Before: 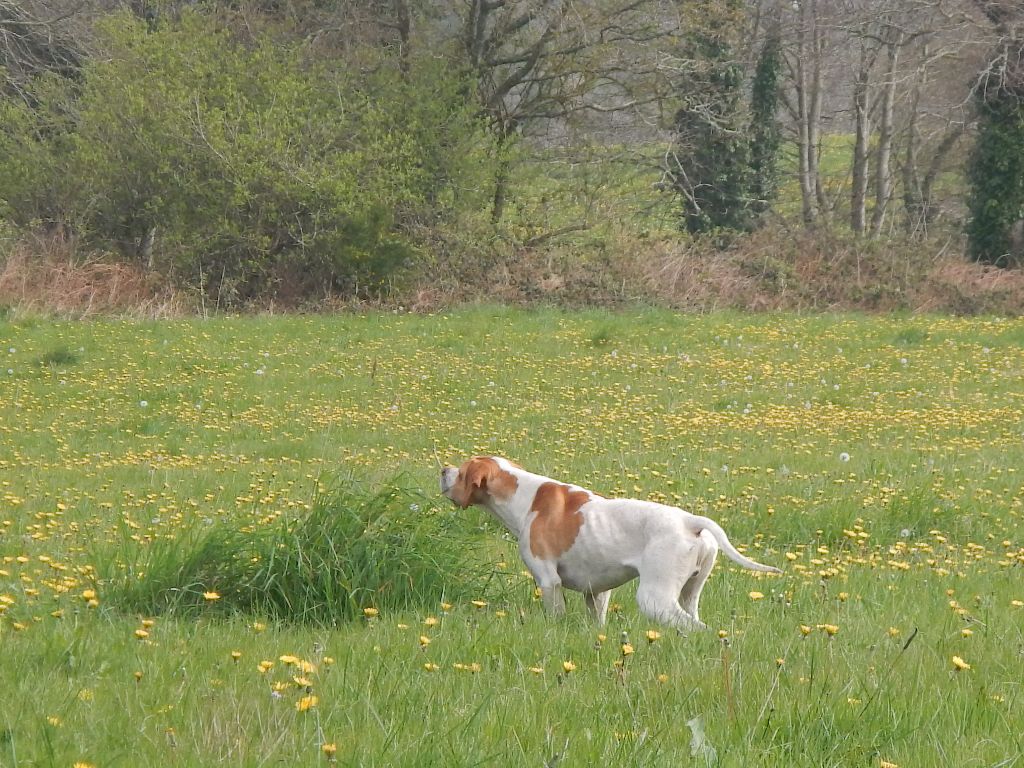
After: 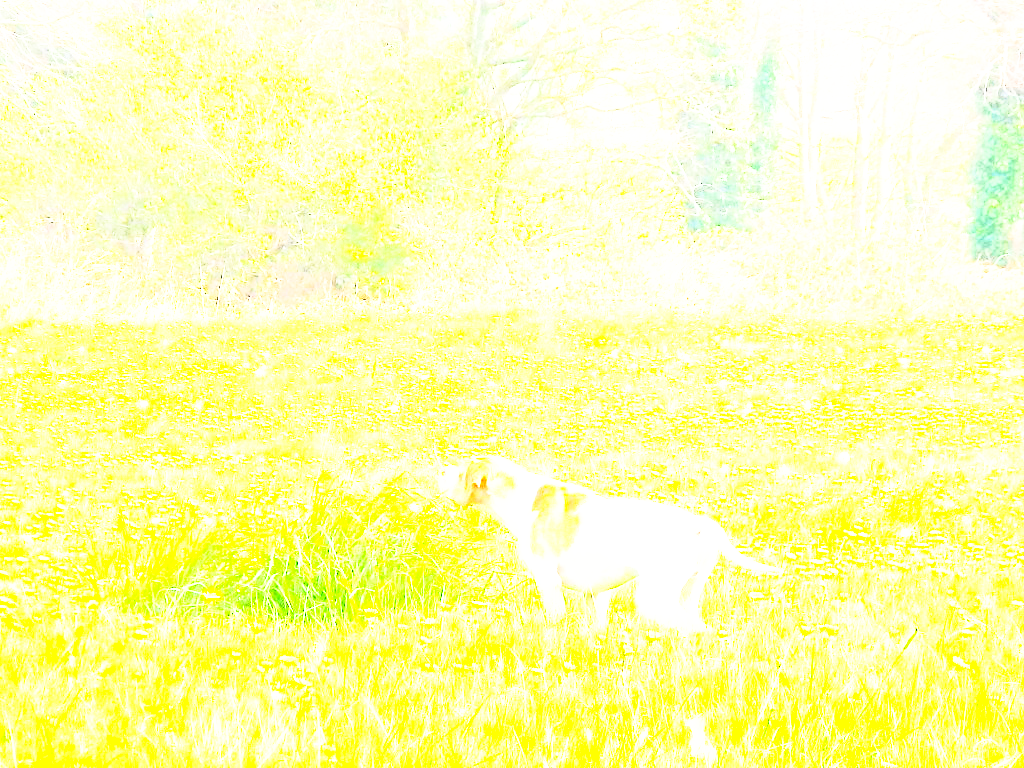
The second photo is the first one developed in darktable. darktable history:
color balance rgb: shadows lift › chroma 1.023%, shadows lift › hue 216.05°, perceptual saturation grading › global saturation 29.94%, global vibrance 35.716%, contrast 10.38%
base curve: curves: ch0 [(0, 0) (0.007, 0.004) (0.027, 0.03) (0.046, 0.07) (0.207, 0.54) (0.442, 0.872) (0.673, 0.972) (1, 1)], preserve colors none
exposure: black level correction 0, exposure 1.933 EV, compensate exposure bias true, compensate highlight preservation false
contrast brightness saturation: contrast 0.394, brightness 0.512
